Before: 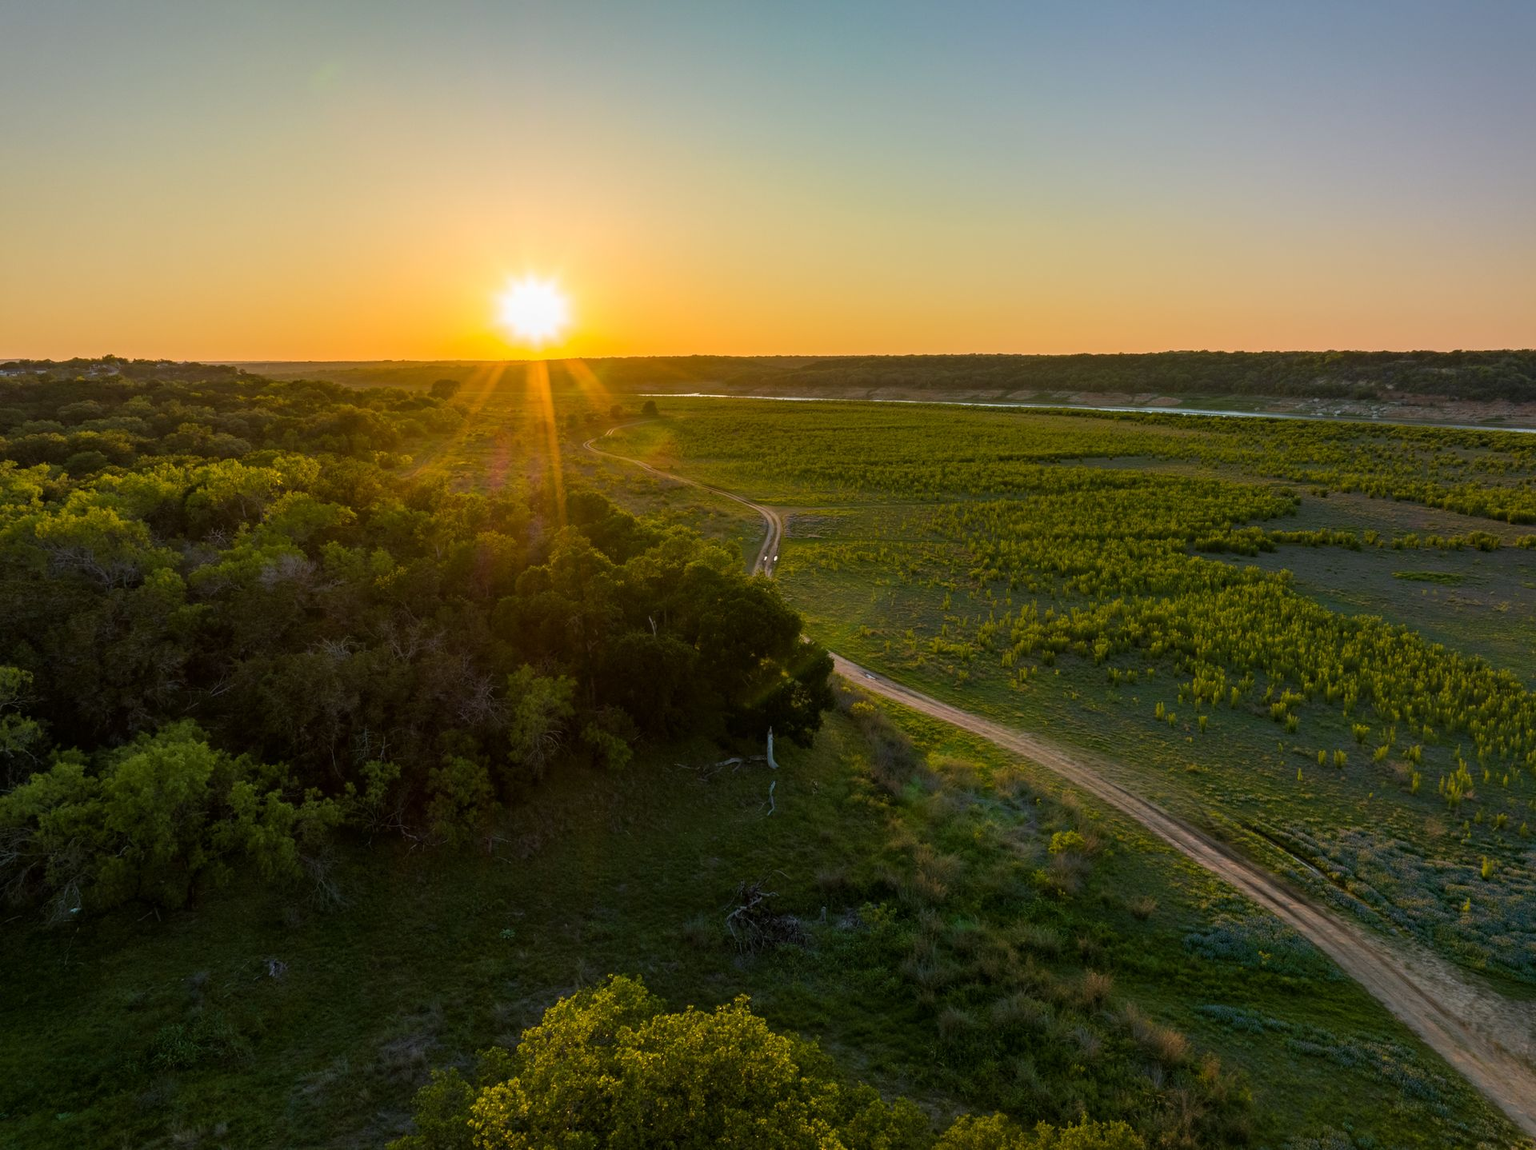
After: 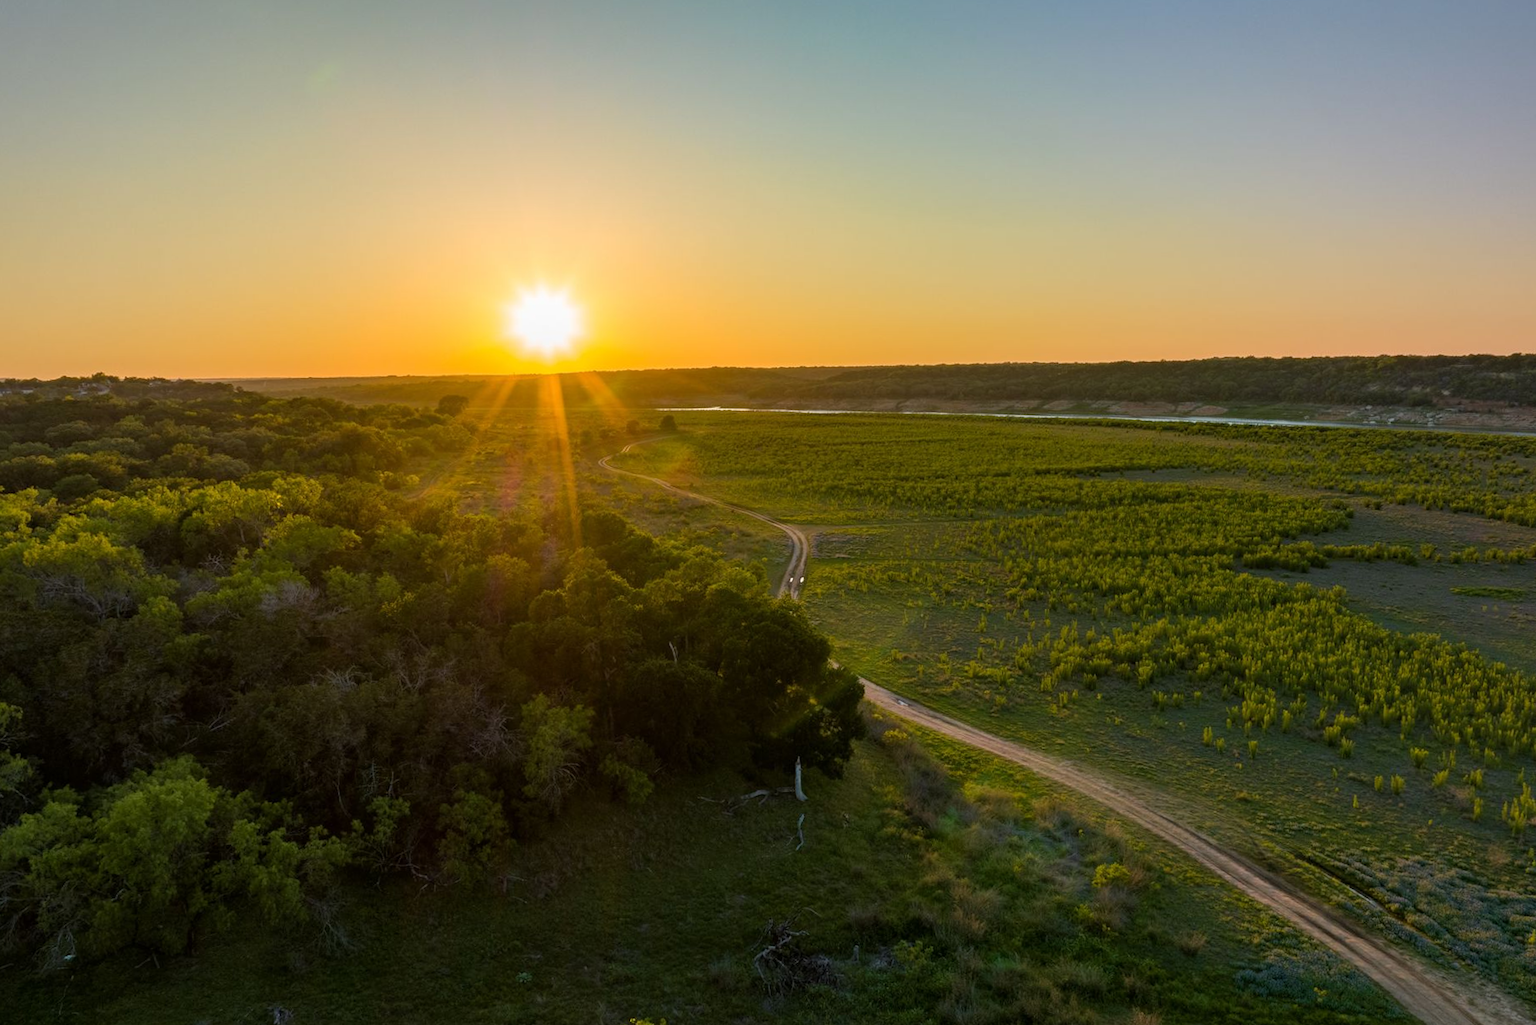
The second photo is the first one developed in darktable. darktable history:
crop and rotate: angle 0.586°, left 0.204%, right 3.396%, bottom 14.063%
